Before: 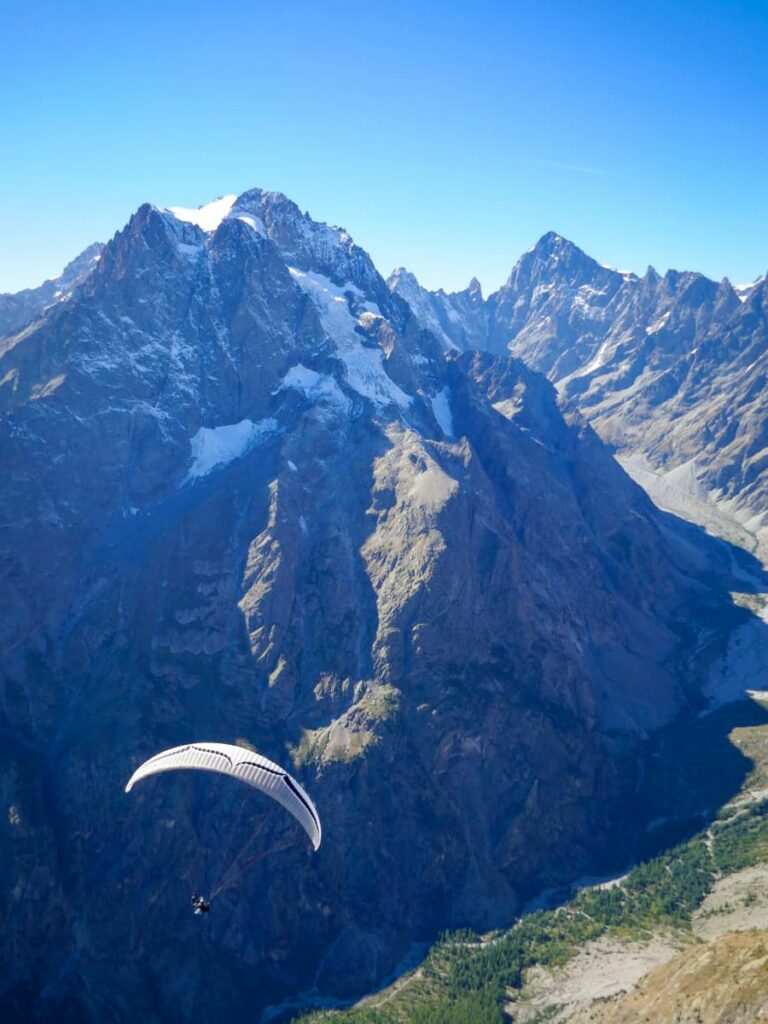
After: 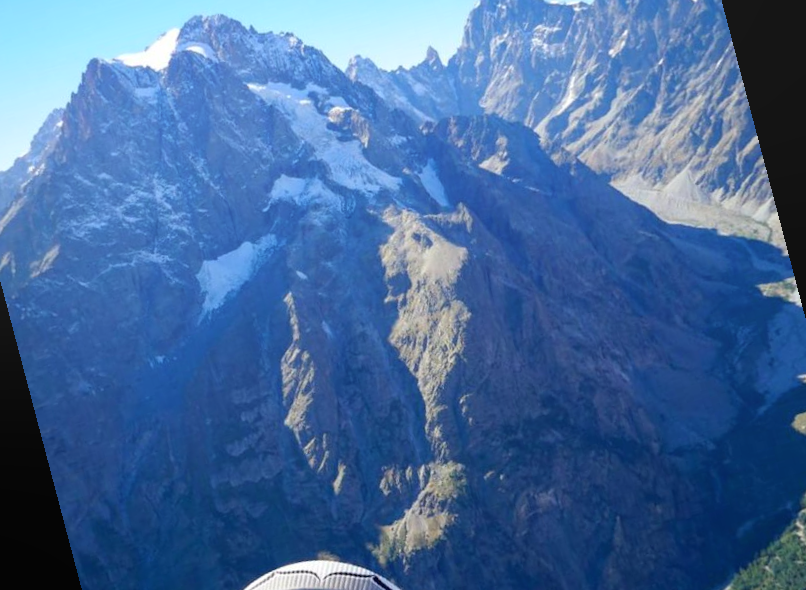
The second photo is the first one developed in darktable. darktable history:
rotate and perspective: rotation -14.8°, crop left 0.1, crop right 0.903, crop top 0.25, crop bottom 0.748
bloom: size 40%
